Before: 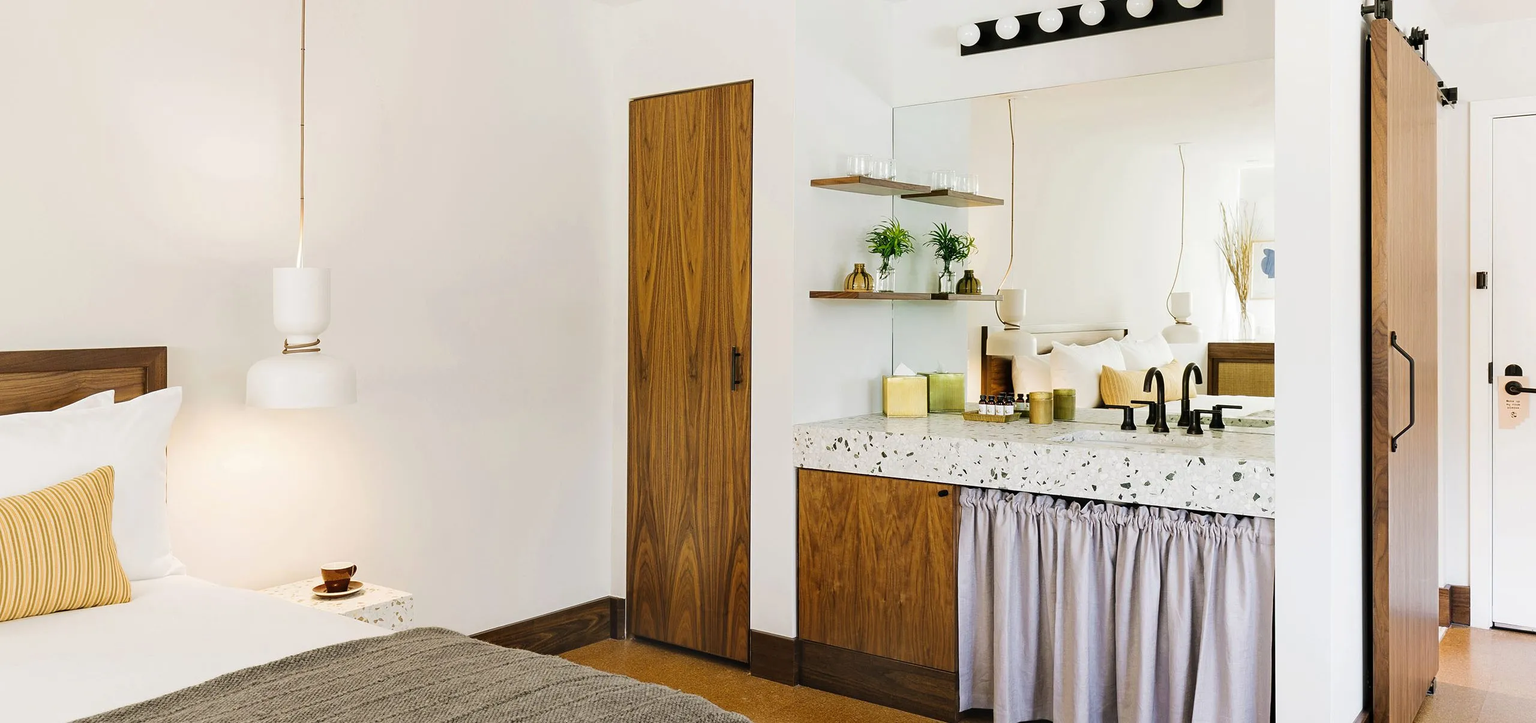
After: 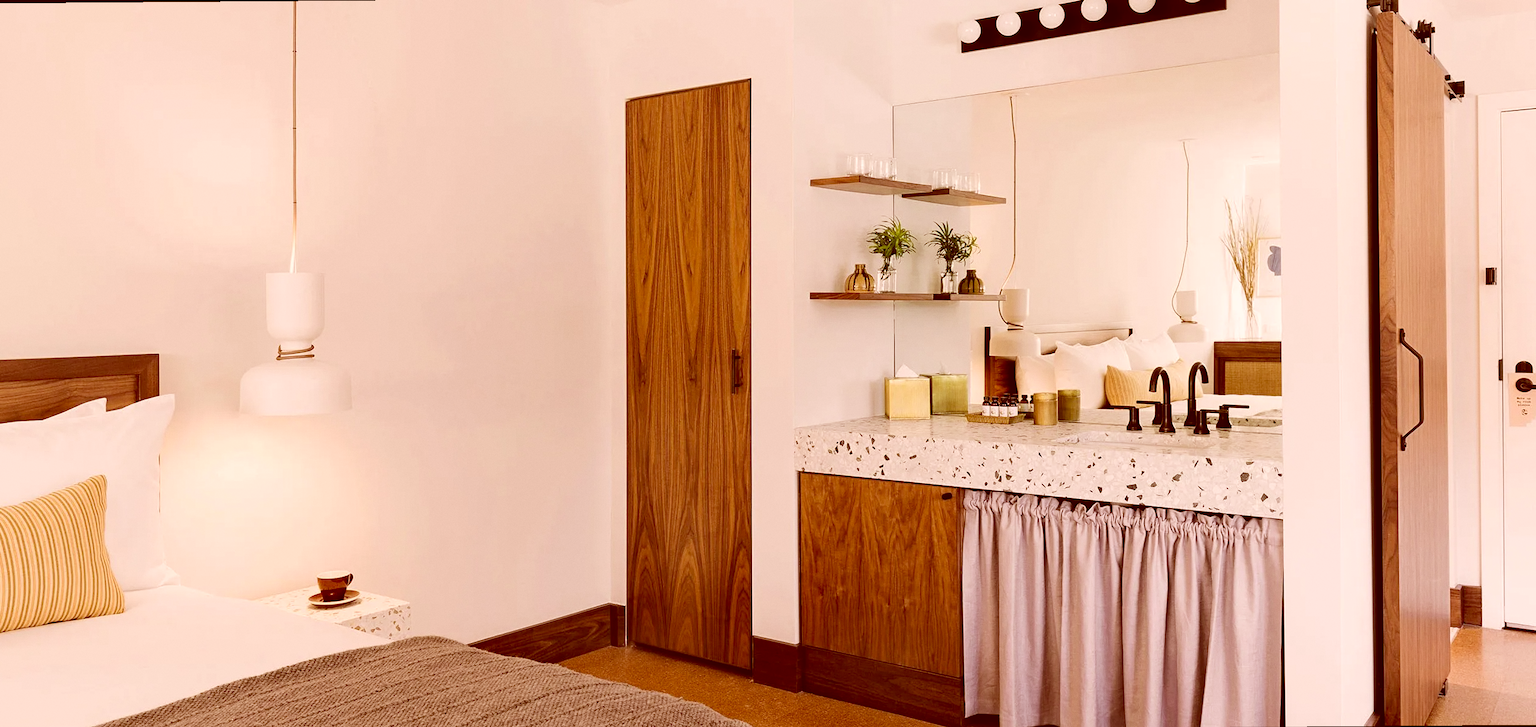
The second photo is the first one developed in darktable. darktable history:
grain: coarseness 0.09 ISO, strength 10%
rotate and perspective: rotation -0.45°, automatic cropping original format, crop left 0.008, crop right 0.992, crop top 0.012, crop bottom 0.988
color correction: highlights a* 9.03, highlights b* 8.71, shadows a* 40, shadows b* 40, saturation 0.8
